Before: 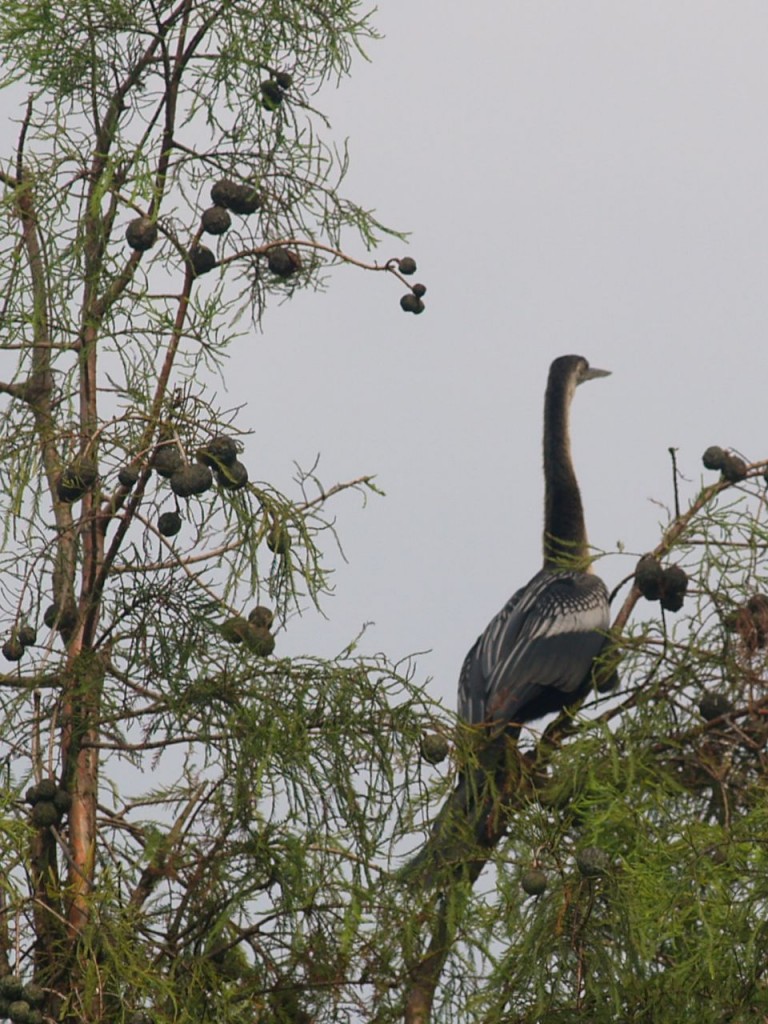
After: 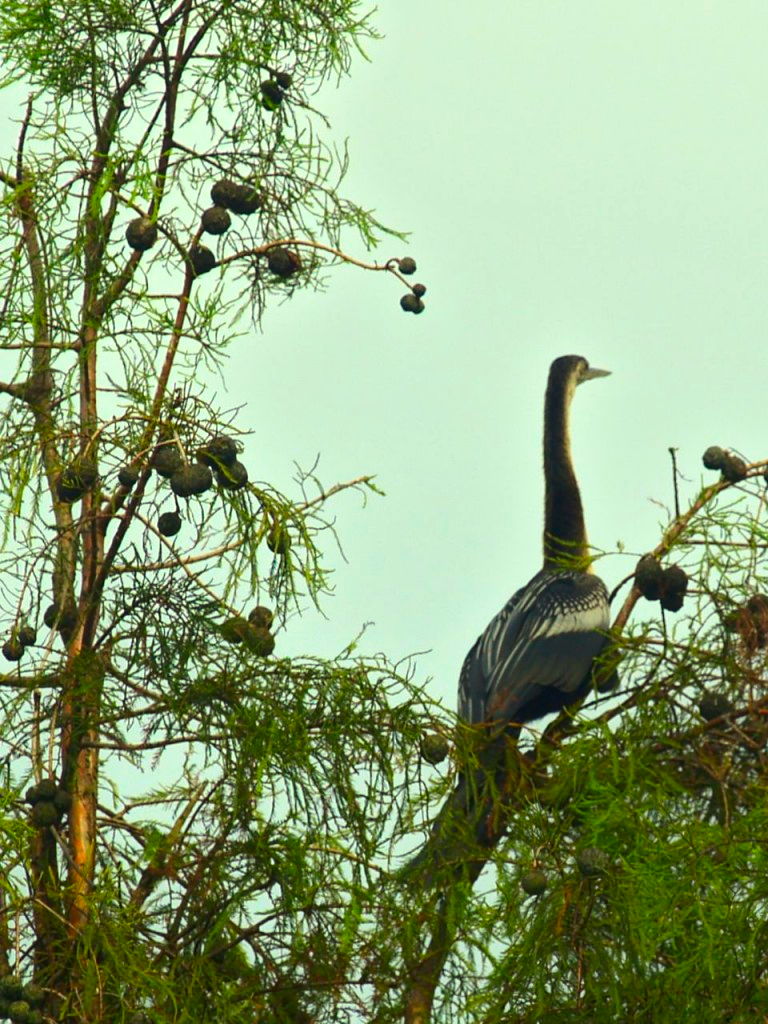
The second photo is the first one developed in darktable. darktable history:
color correction: highlights a* -10.77, highlights b* 9.8, saturation 1.72
color balance: on, module defaults
tone equalizer: -8 EV 0.001 EV, -7 EV -0.002 EV, -6 EV 0.002 EV, -5 EV -0.03 EV, -4 EV -0.116 EV, -3 EV -0.169 EV, -2 EV 0.24 EV, -1 EV 0.702 EV, +0 EV 0.493 EV
